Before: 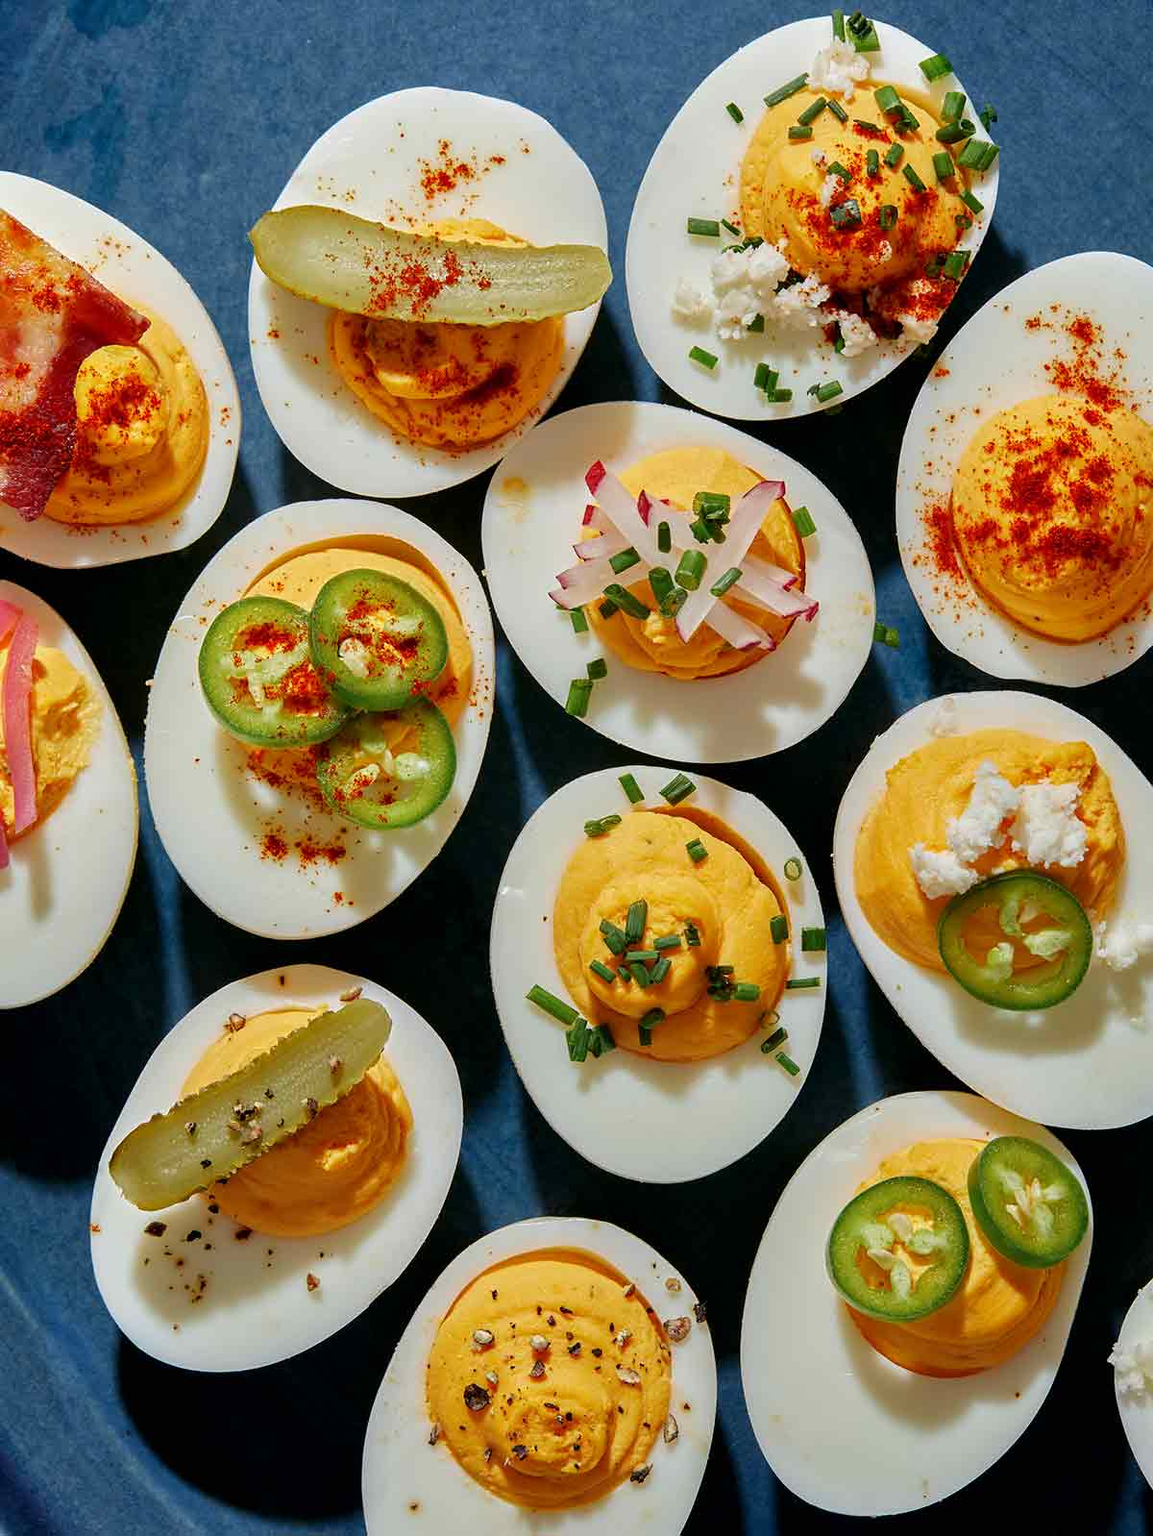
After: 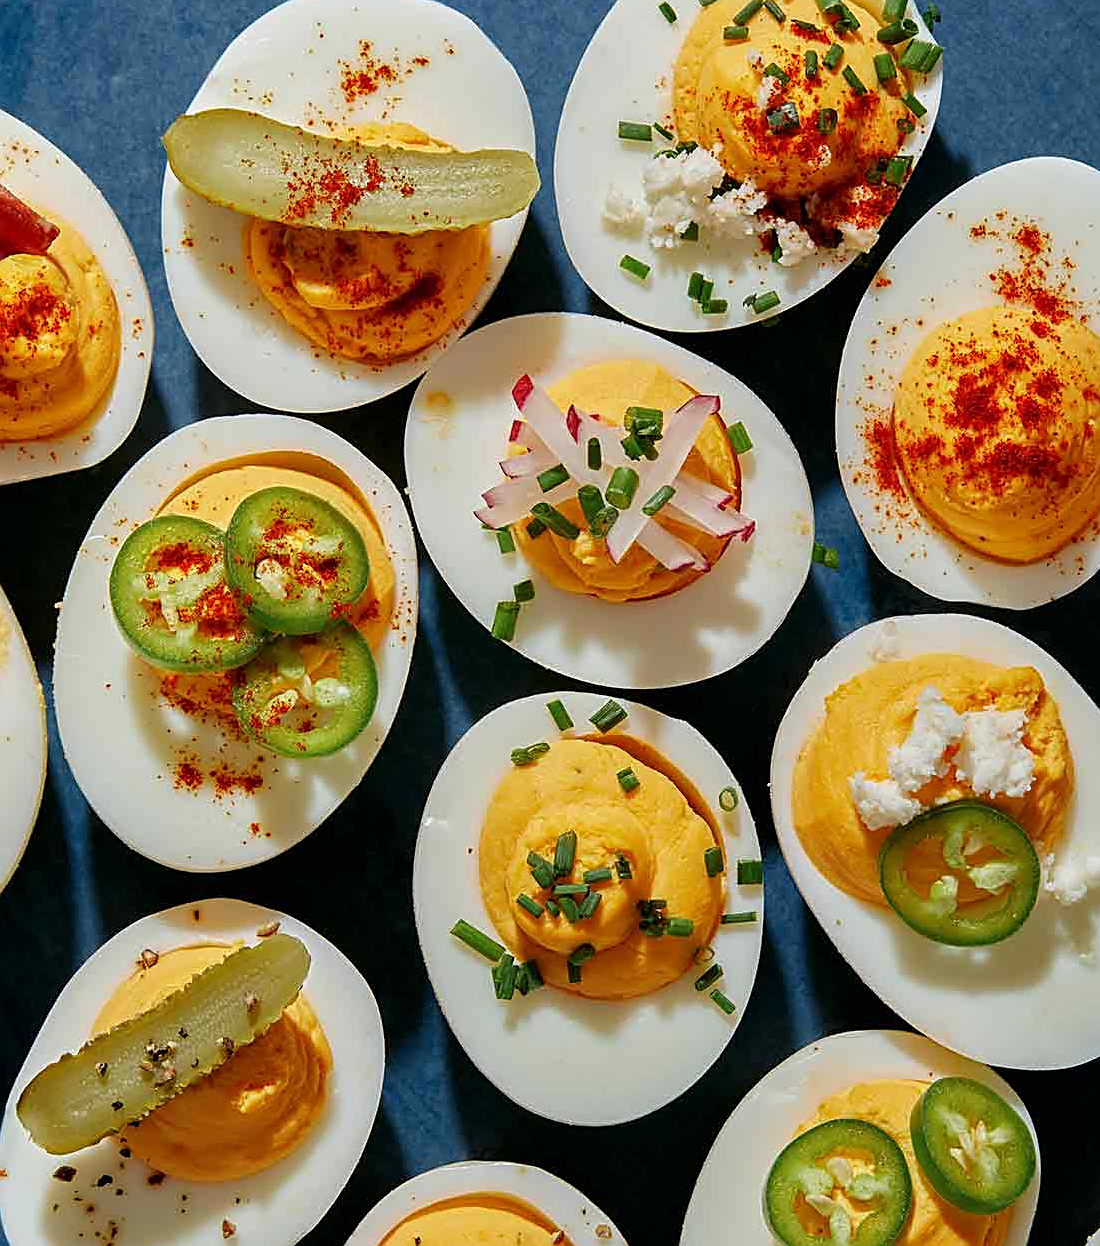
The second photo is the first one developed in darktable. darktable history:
sharpen: on, module defaults
crop: left 8.155%, top 6.611%, bottom 15.385%
